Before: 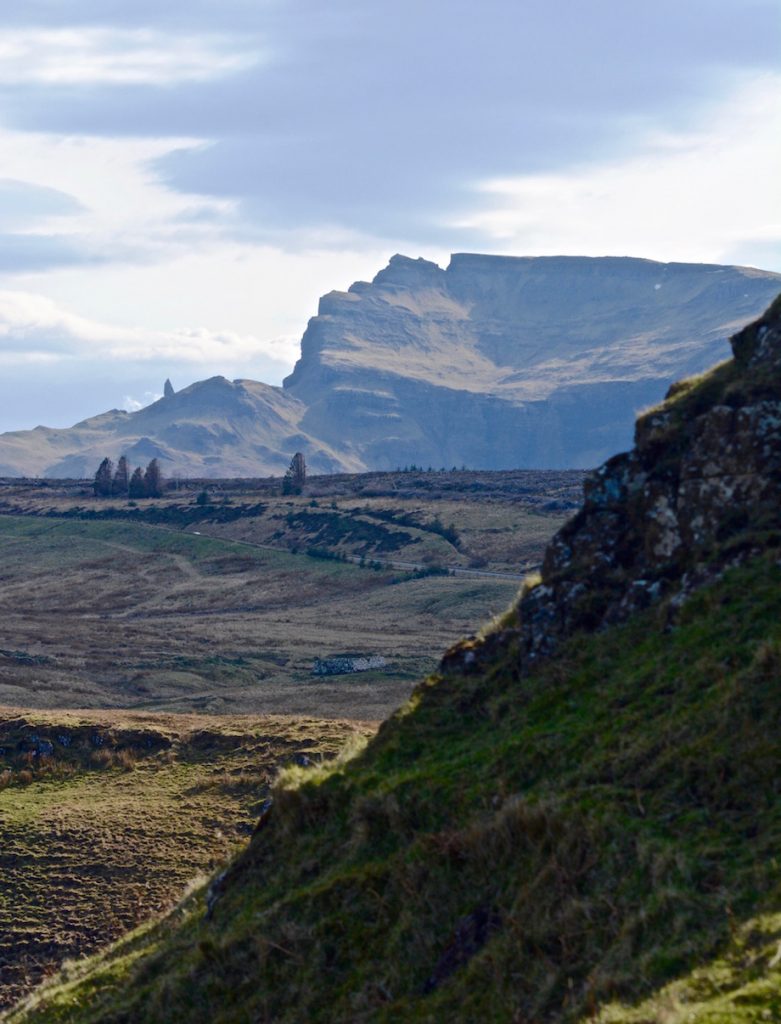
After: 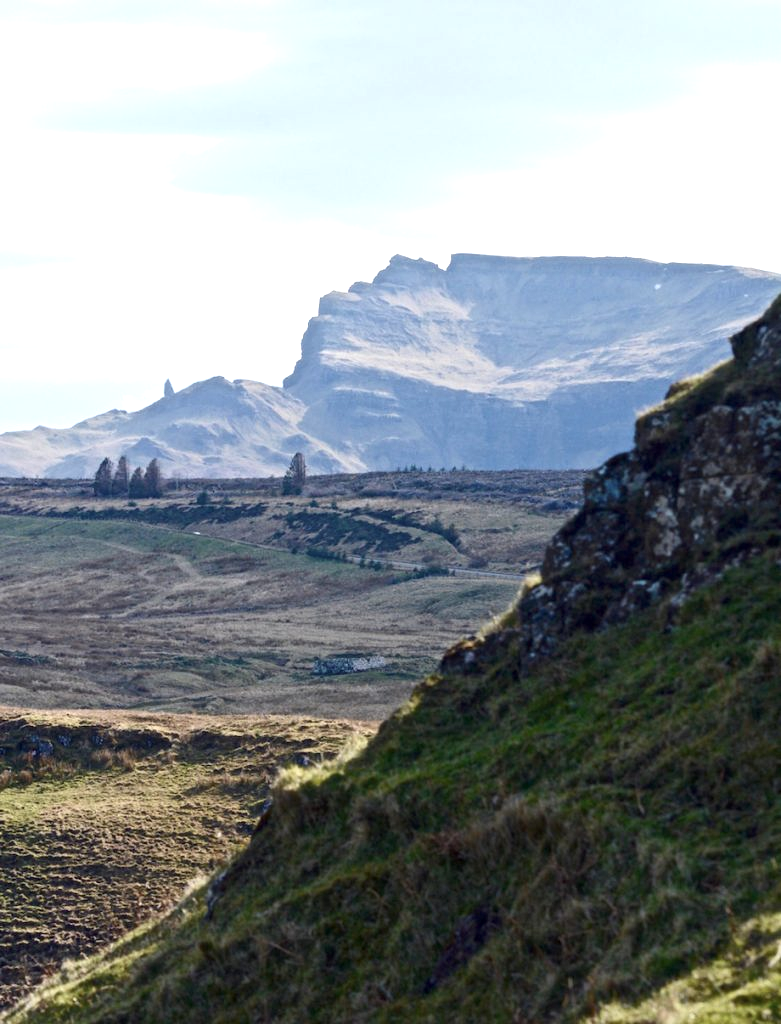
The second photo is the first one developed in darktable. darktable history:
exposure: black level correction 0.001, exposure 0.955 EV, compensate exposure bias true, compensate highlight preservation false
contrast brightness saturation: contrast 0.06, brightness -0.01, saturation -0.23
